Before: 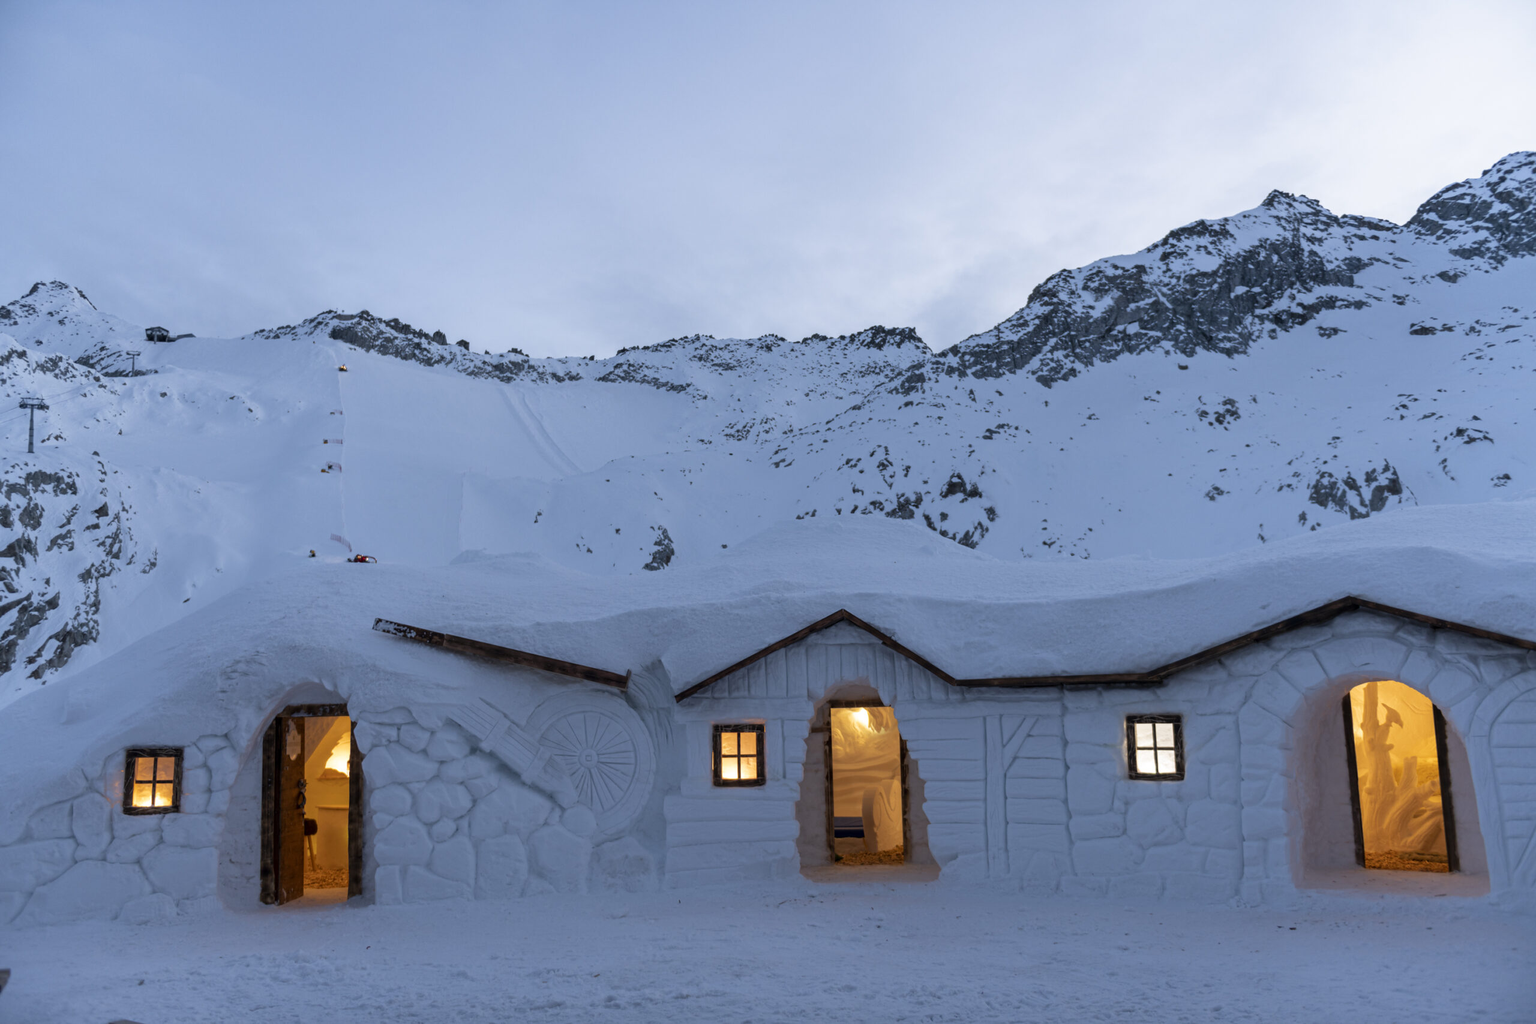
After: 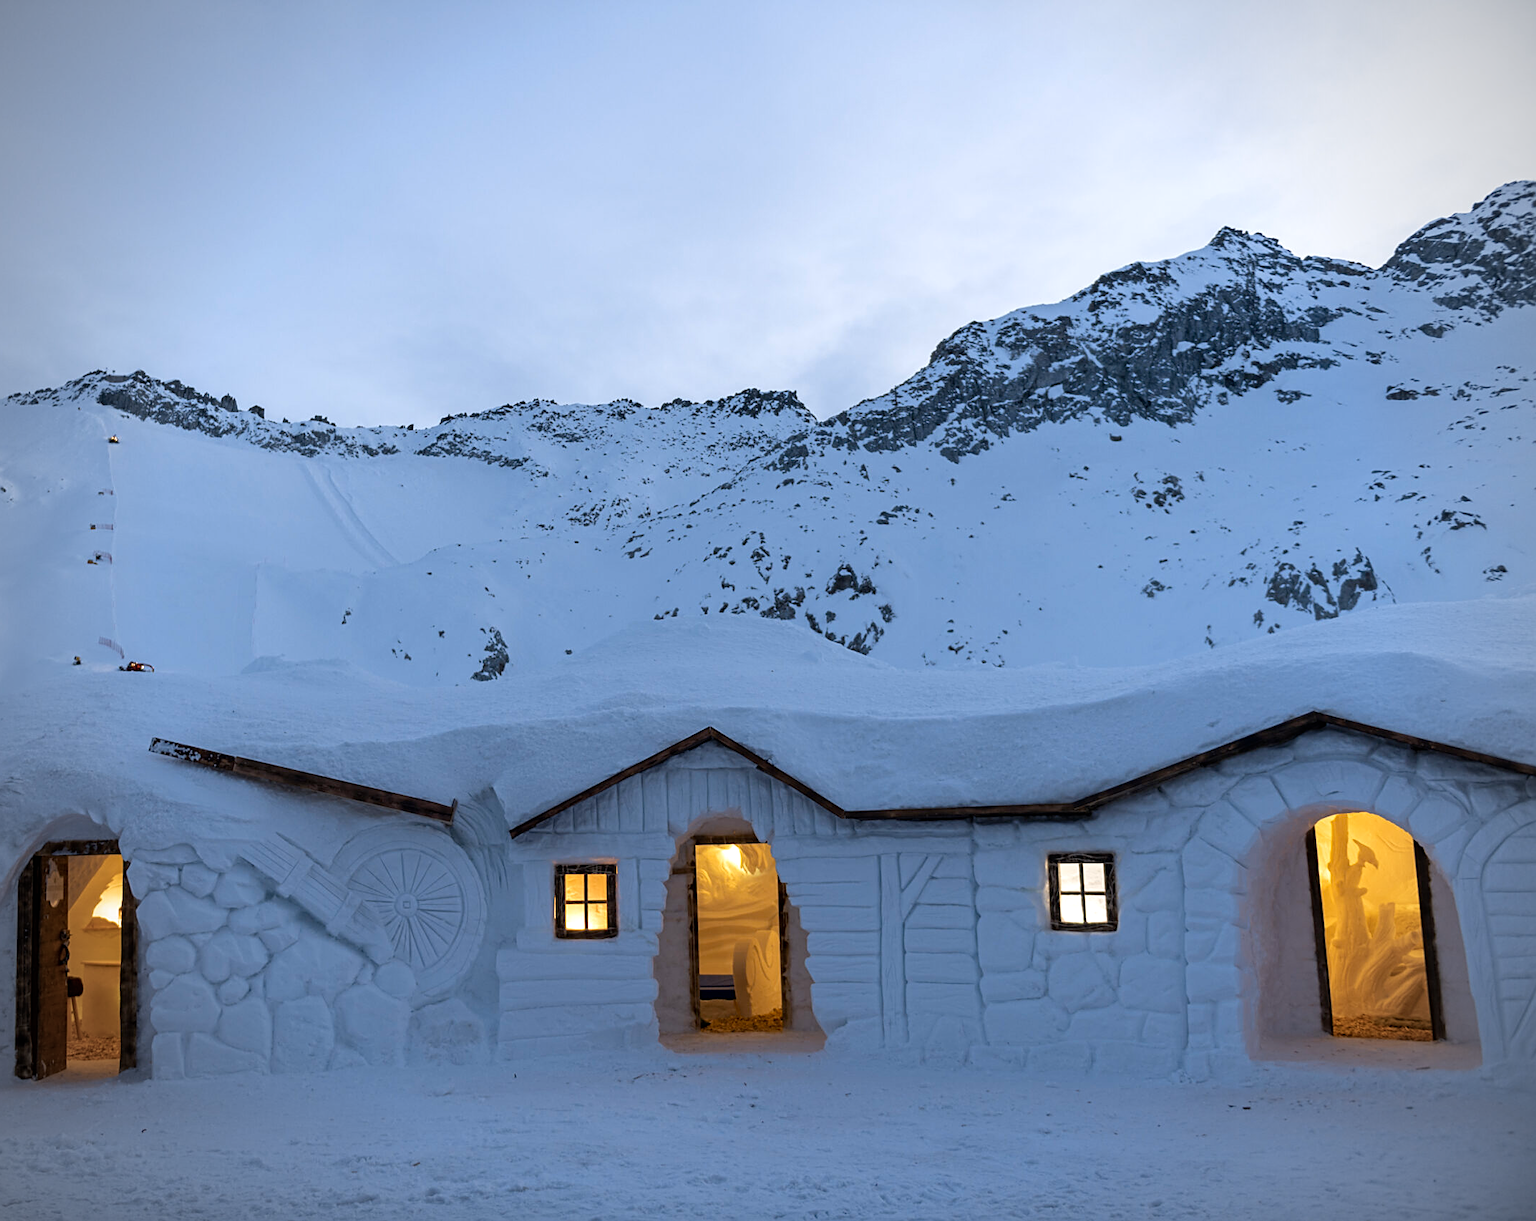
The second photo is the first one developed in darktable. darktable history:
crop: left 16.145%
sharpen: on, module defaults
vignetting: on, module defaults
exposure: black level correction 0, exposure 1.173 EV, compensate exposure bias true, compensate highlight preservation false
color contrast: green-magenta contrast 0.8, blue-yellow contrast 1.1, unbound 0
